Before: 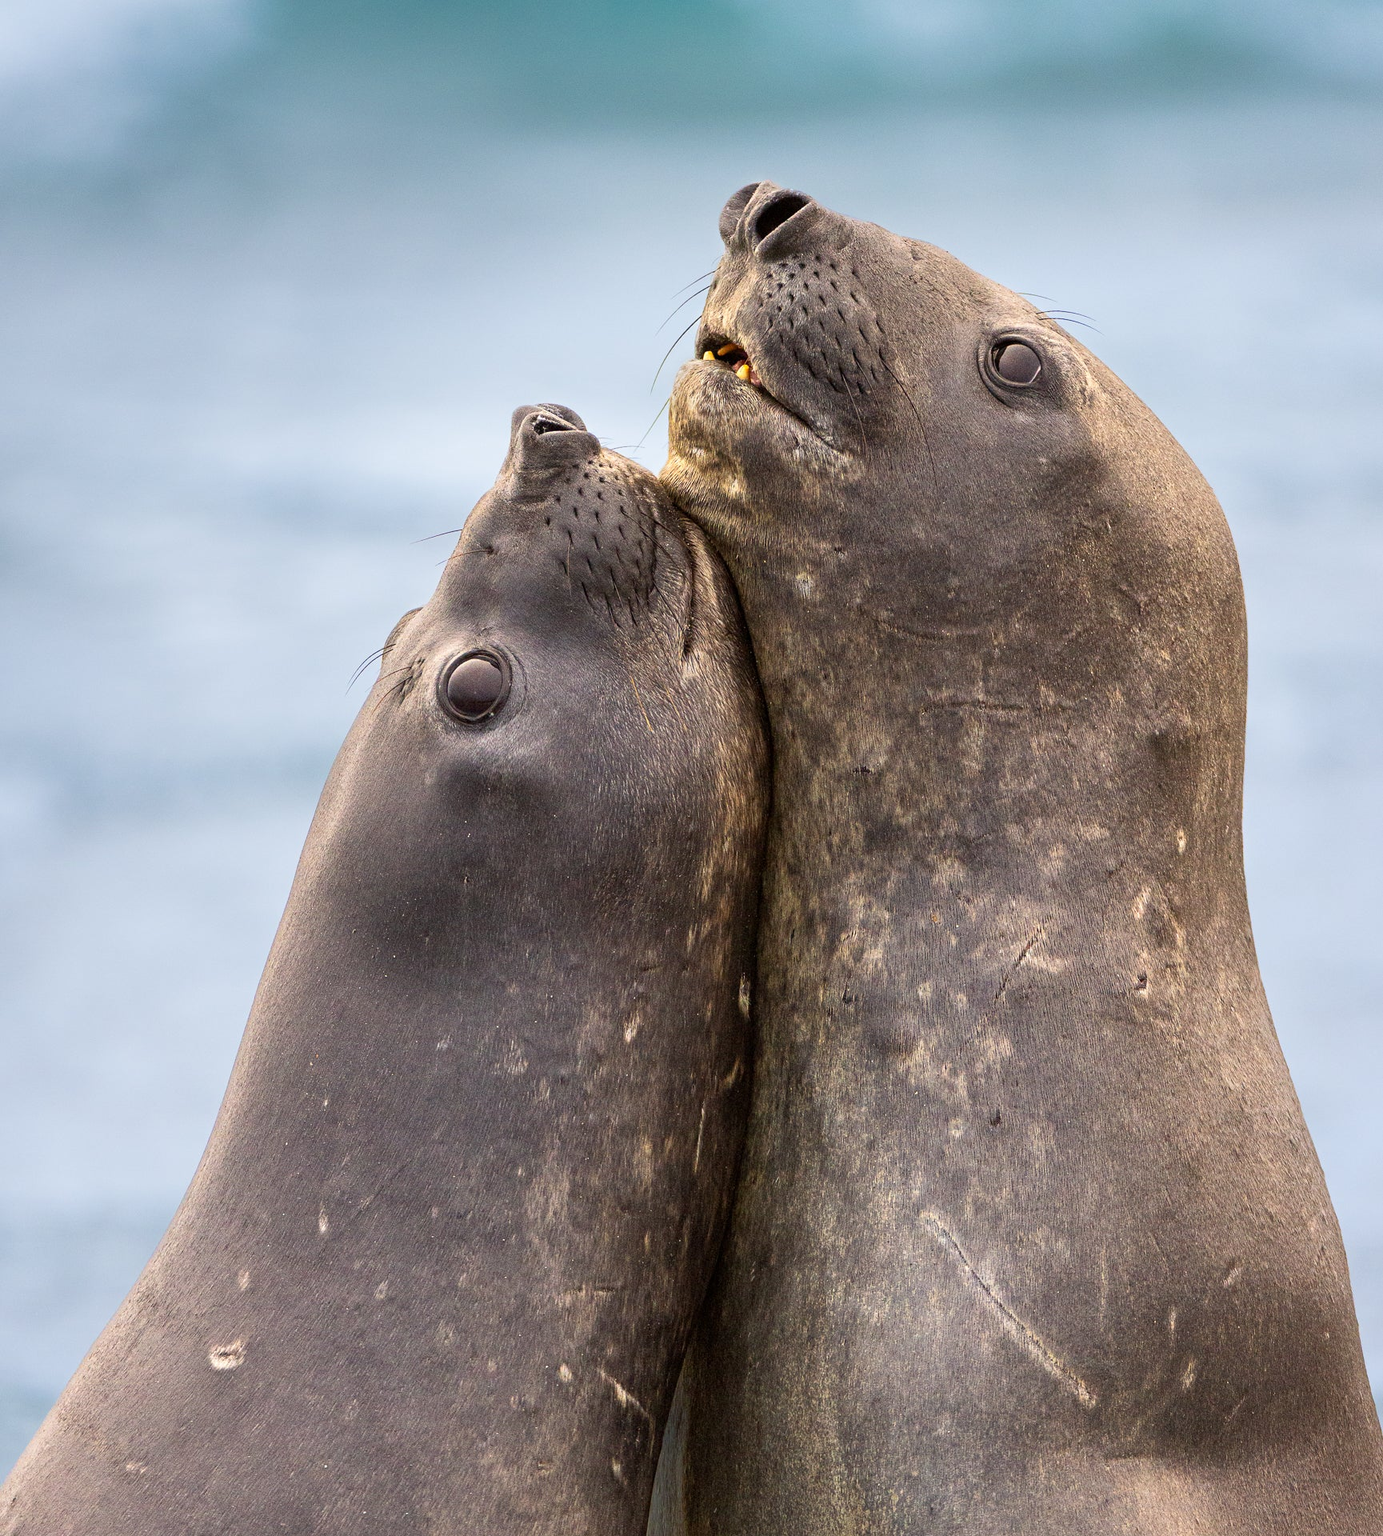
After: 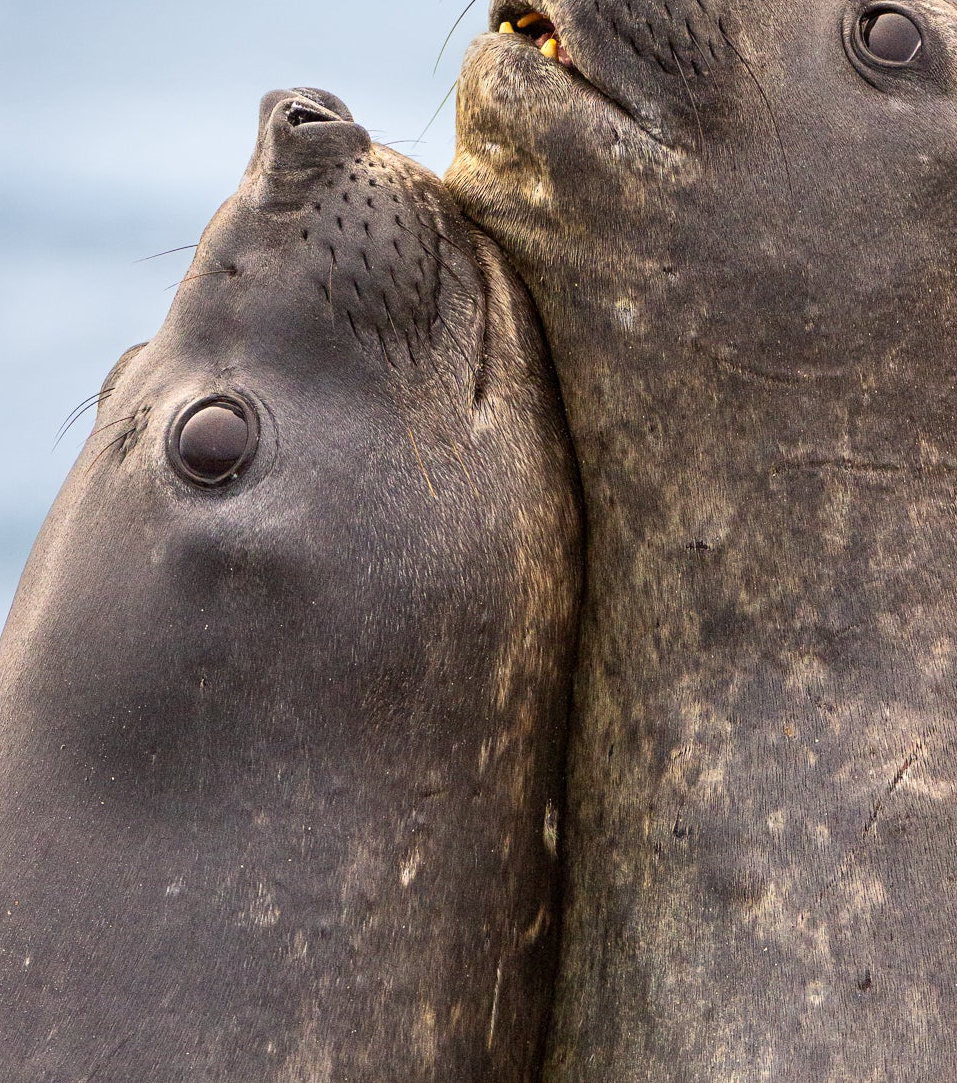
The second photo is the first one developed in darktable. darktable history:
crop and rotate: left 22.031%, top 21.72%, right 22.599%, bottom 21.861%
